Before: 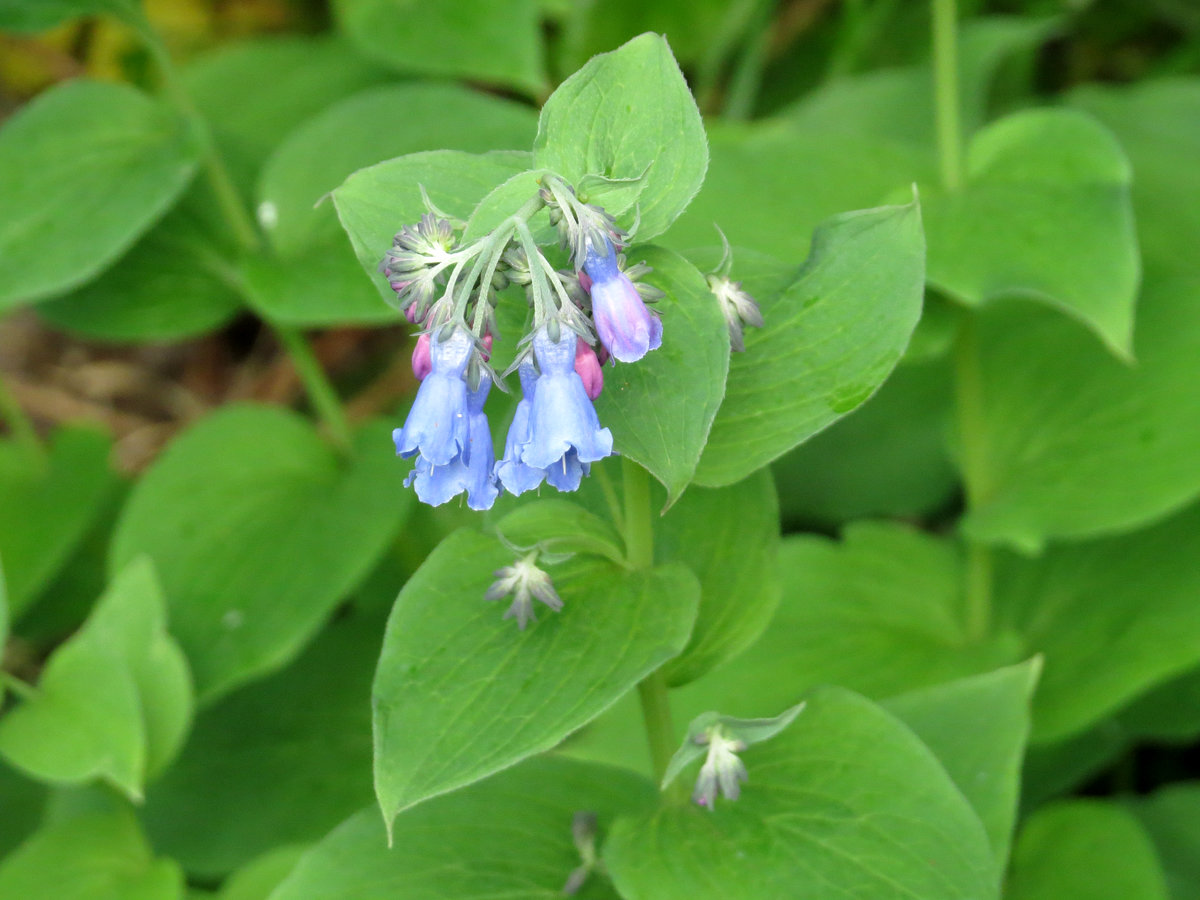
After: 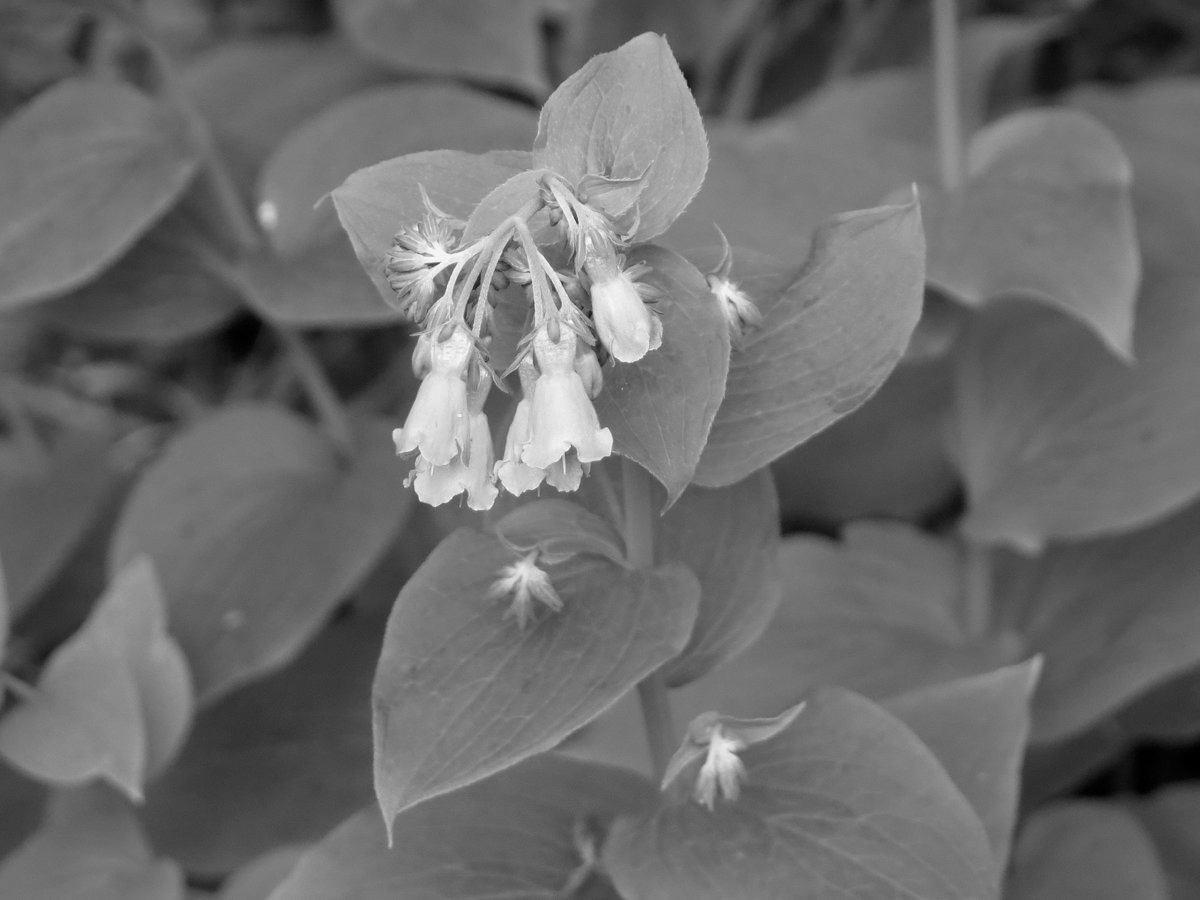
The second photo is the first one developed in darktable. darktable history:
color calibration: output gray [0.18, 0.41, 0.41, 0], illuminant same as pipeline (D50), adaptation XYZ, x 0.346, y 0.358, temperature 5009.81 K
